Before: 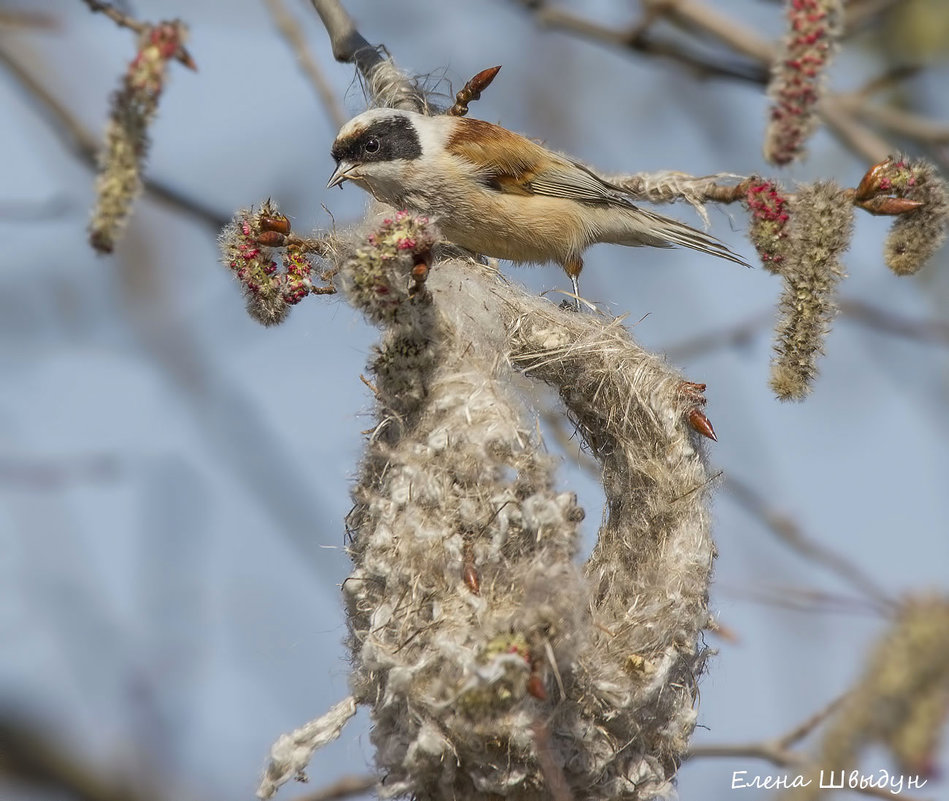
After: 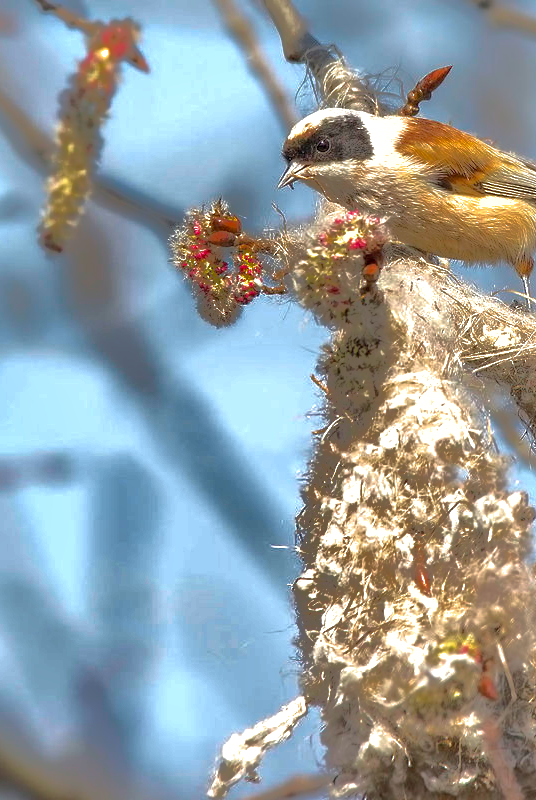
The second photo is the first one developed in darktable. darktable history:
crop: left 5.261%, right 38.196%
local contrast: mode bilateral grid, contrast 19, coarseness 50, detail 120%, midtone range 0.2
base curve: preserve colors none
exposure: exposure 1 EV, compensate highlight preservation false
shadows and highlights: shadows 38.91, highlights -75.82
